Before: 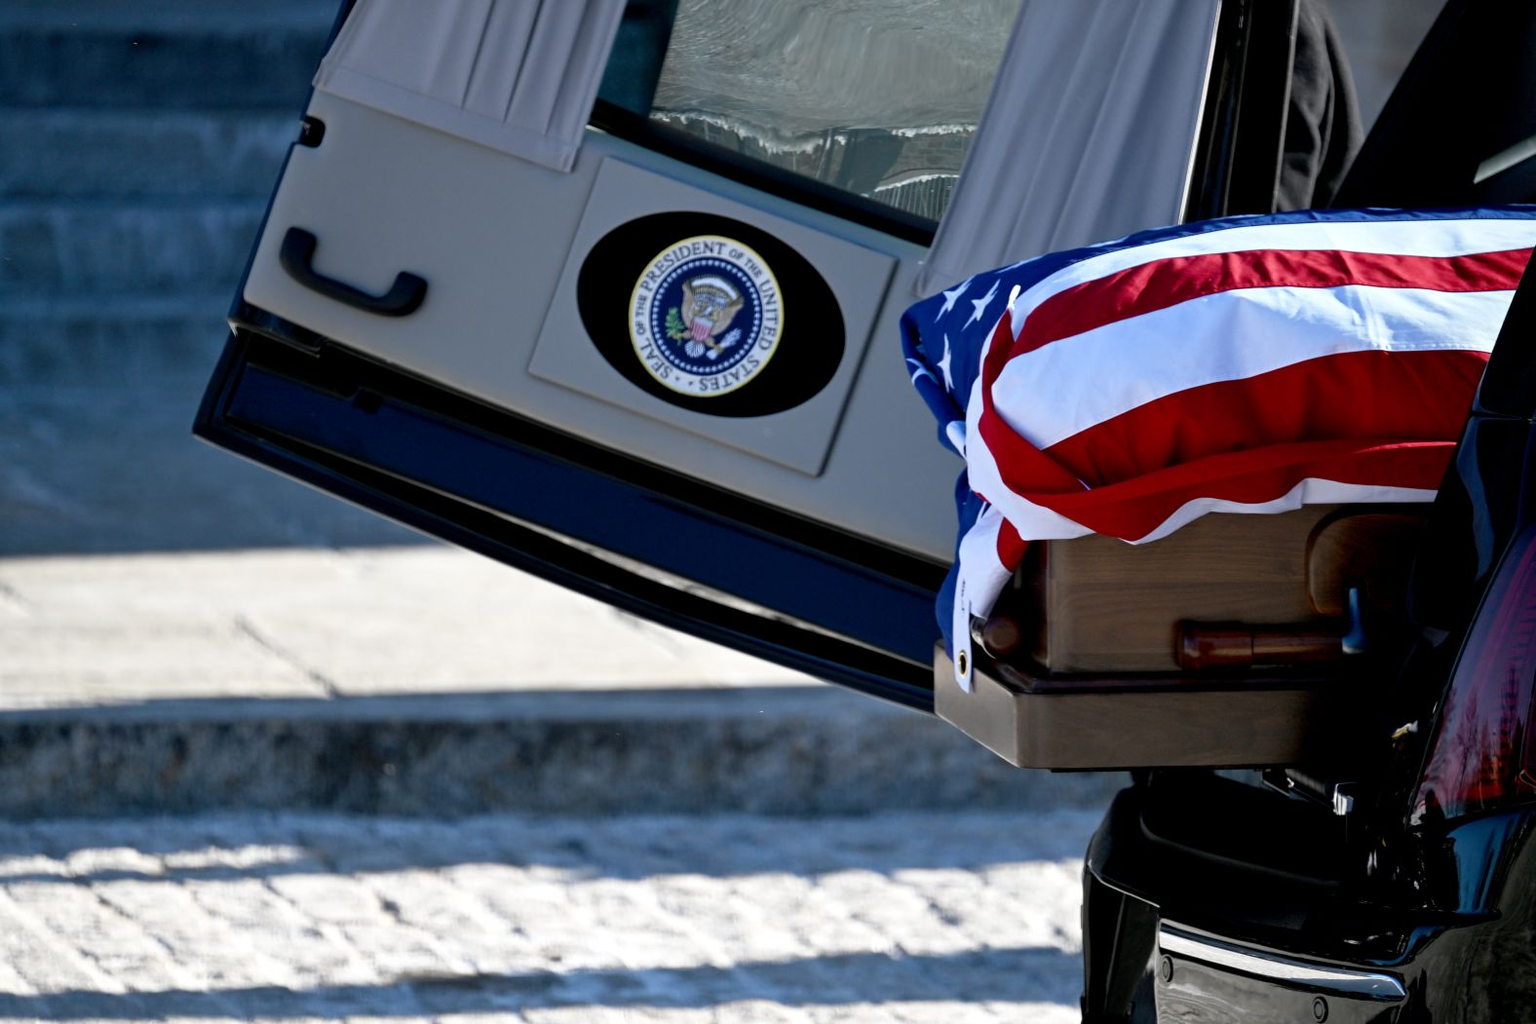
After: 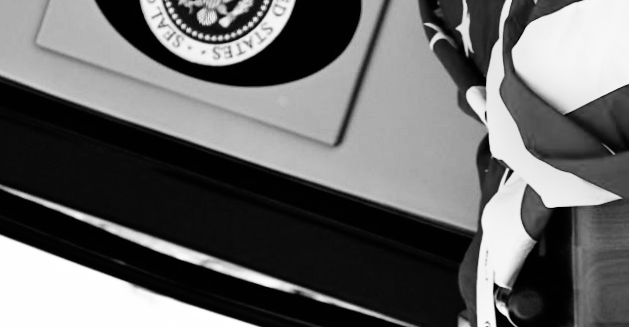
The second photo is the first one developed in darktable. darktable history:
rotate and perspective: rotation -1°, crop left 0.011, crop right 0.989, crop top 0.025, crop bottom 0.975
crop: left 31.751%, top 32.172%, right 27.8%, bottom 35.83%
tone equalizer: -7 EV 0.13 EV, smoothing diameter 25%, edges refinement/feathering 10, preserve details guided filter
monochrome: size 1
base curve: curves: ch0 [(0, 0) (0.007, 0.004) (0.027, 0.03) (0.046, 0.07) (0.207, 0.54) (0.442, 0.872) (0.673, 0.972) (1, 1)], preserve colors none
